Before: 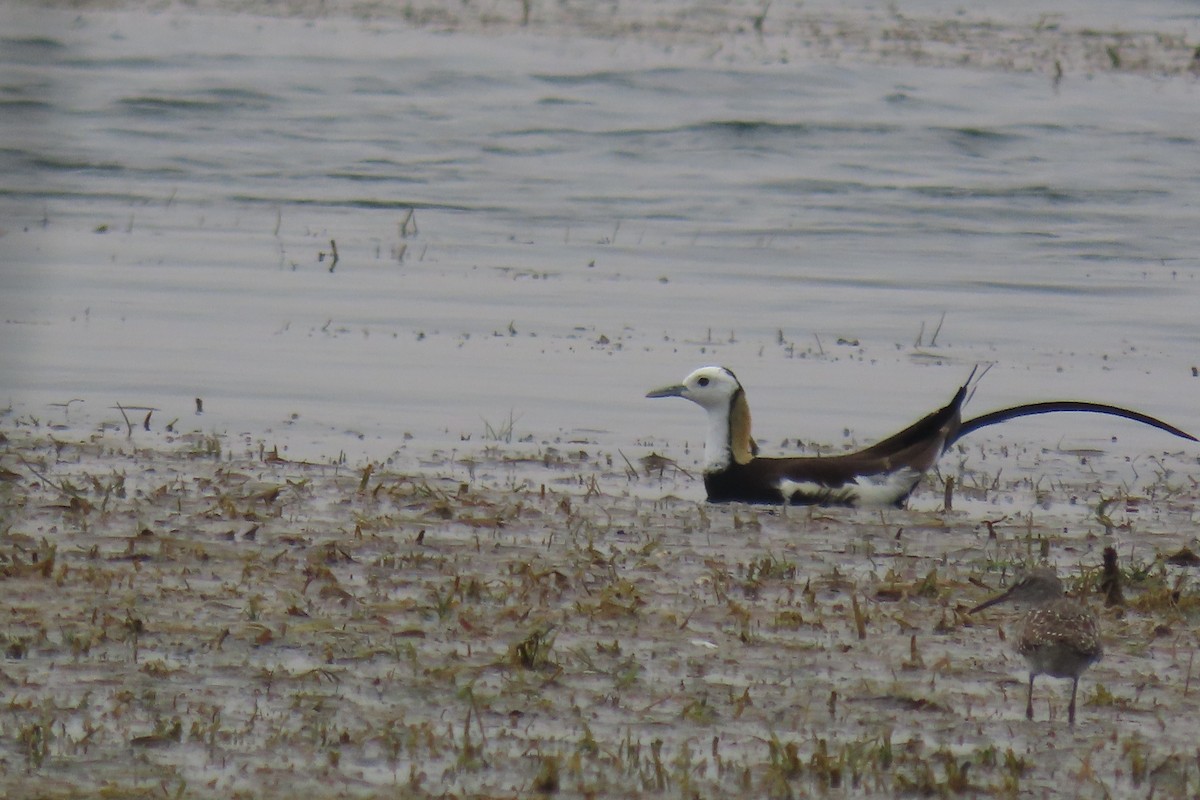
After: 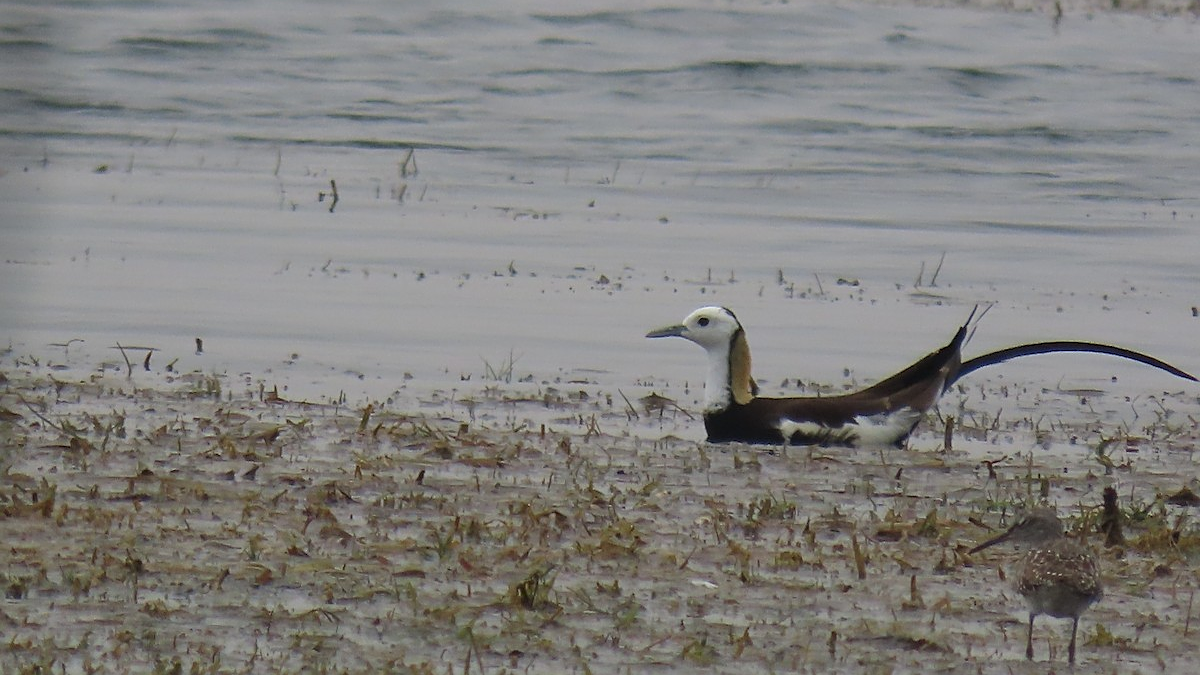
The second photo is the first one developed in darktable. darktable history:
sharpen: on, module defaults
crop: top 7.598%, bottom 7.92%
